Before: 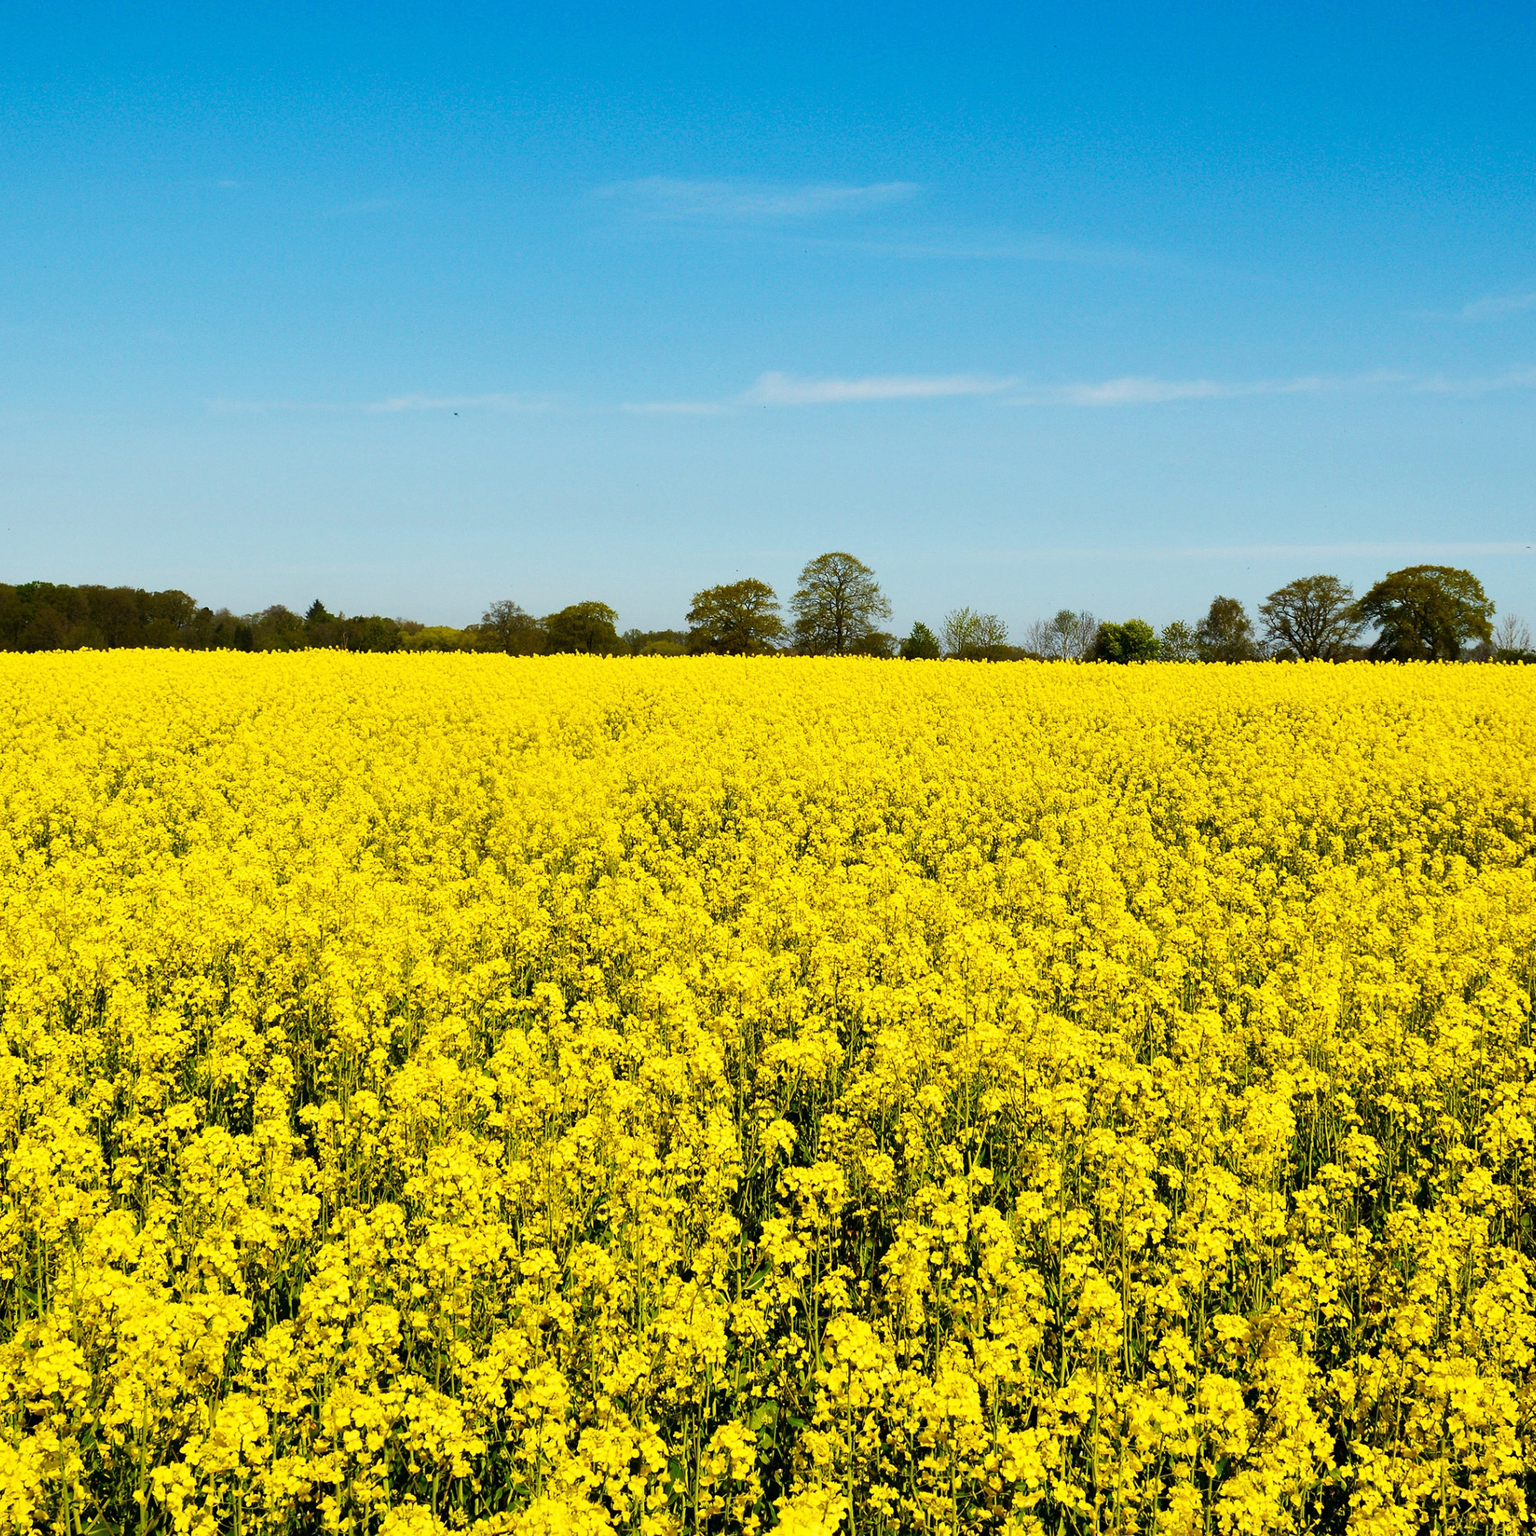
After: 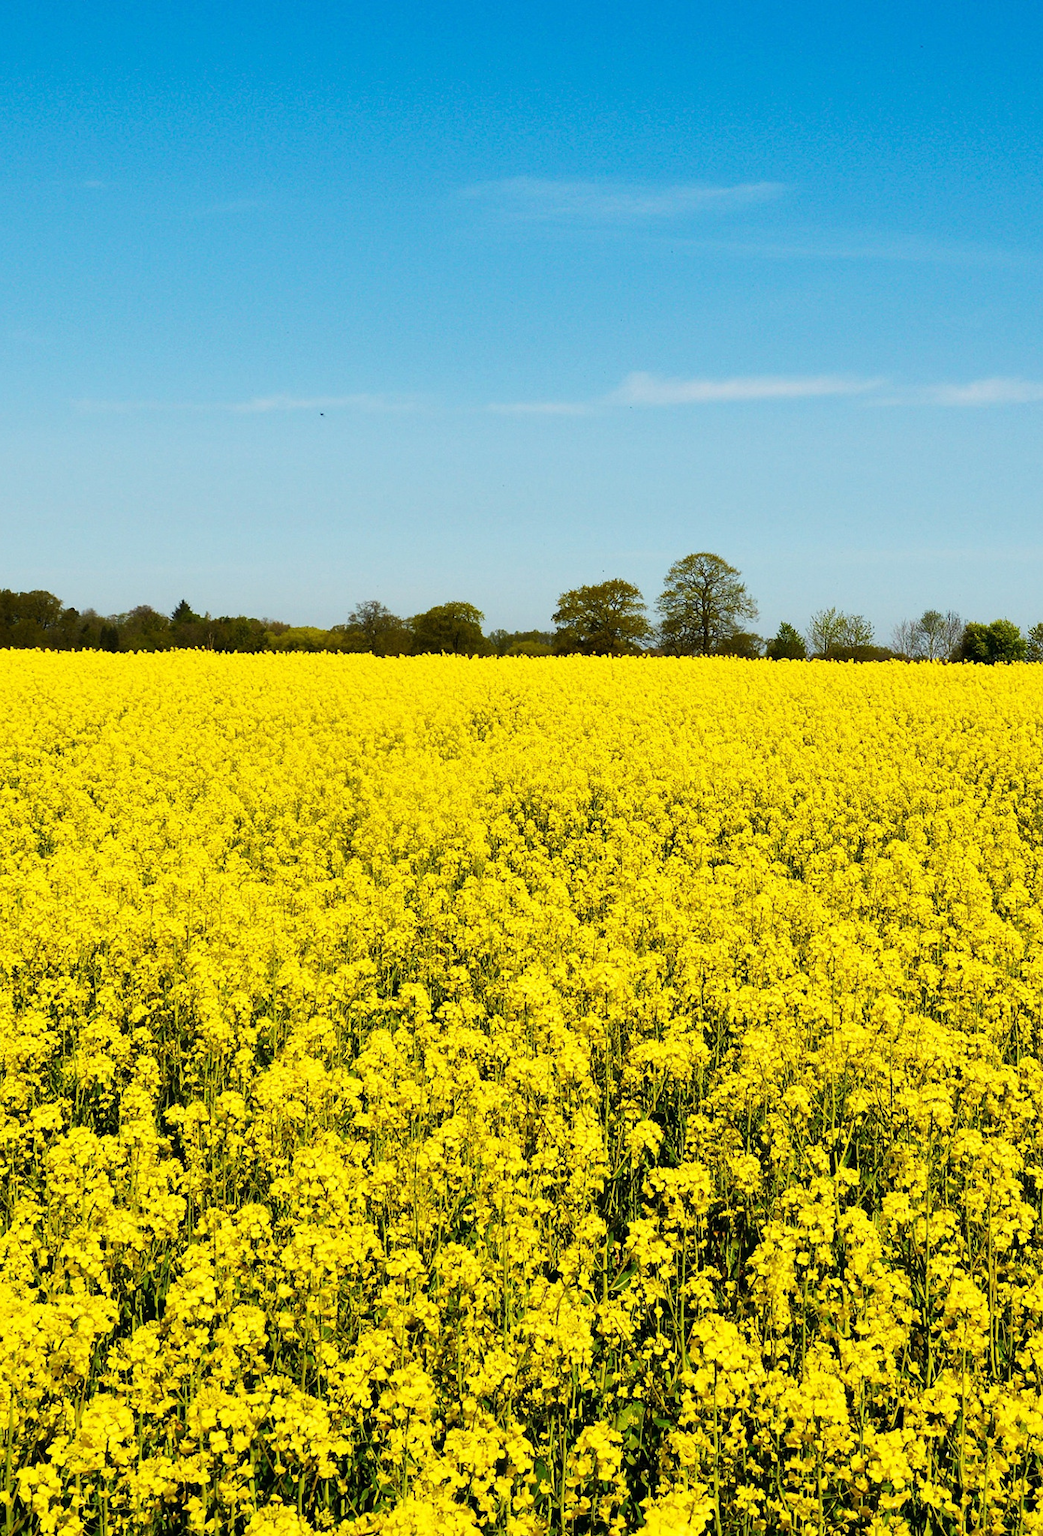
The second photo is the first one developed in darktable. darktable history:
crop and rotate: left 8.774%, right 23.335%
